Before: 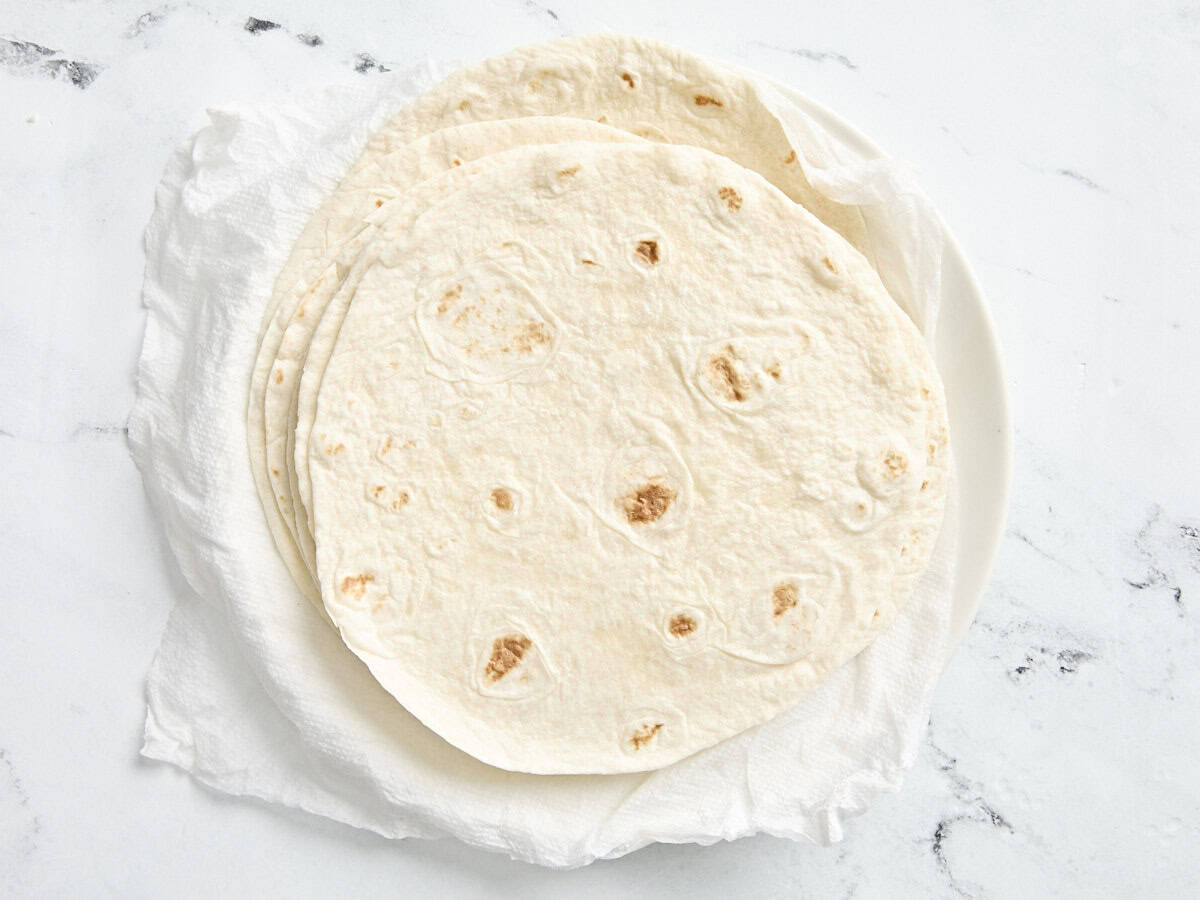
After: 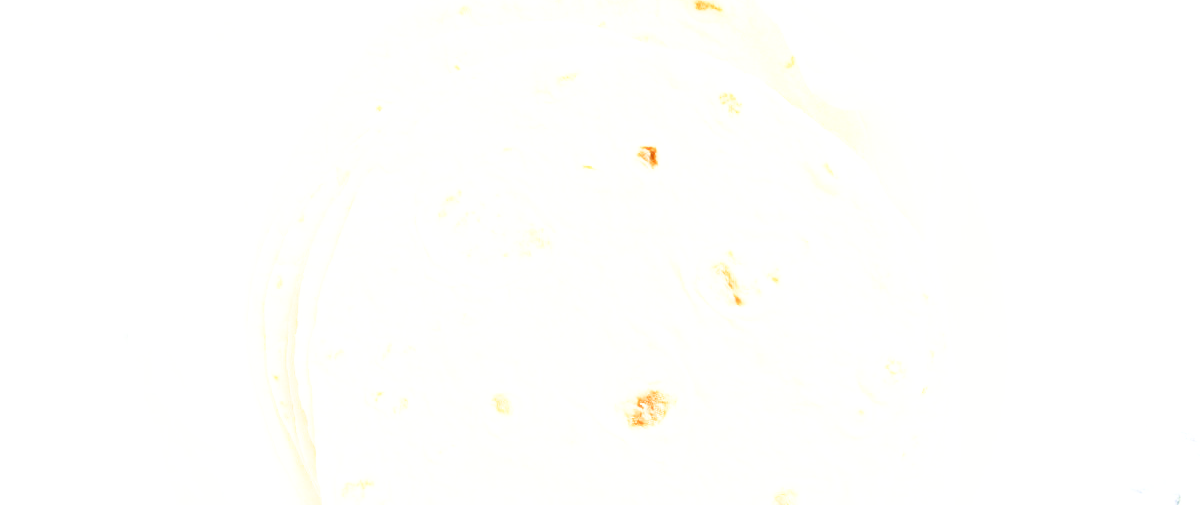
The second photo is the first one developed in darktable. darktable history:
crop and rotate: top 10.605%, bottom 33.274%
bloom: size 0%, threshold 54.82%, strength 8.31%
base curve: curves: ch0 [(0, 0) (0.007, 0.004) (0.027, 0.03) (0.046, 0.07) (0.207, 0.54) (0.442, 0.872) (0.673, 0.972) (1, 1)], preserve colors none
color zones: curves: ch0 [(0, 0.5) (0.125, 0.4) (0.25, 0.5) (0.375, 0.4) (0.5, 0.4) (0.625, 0.35) (0.75, 0.35) (0.875, 0.5)]; ch1 [(0, 0.35) (0.125, 0.45) (0.25, 0.35) (0.375, 0.35) (0.5, 0.35) (0.625, 0.35) (0.75, 0.45) (0.875, 0.35)]; ch2 [(0, 0.6) (0.125, 0.5) (0.25, 0.5) (0.375, 0.6) (0.5, 0.6) (0.625, 0.5) (0.75, 0.5) (0.875, 0.5)]
contrast brightness saturation: brightness -0.52
sharpen: amount 0.2
